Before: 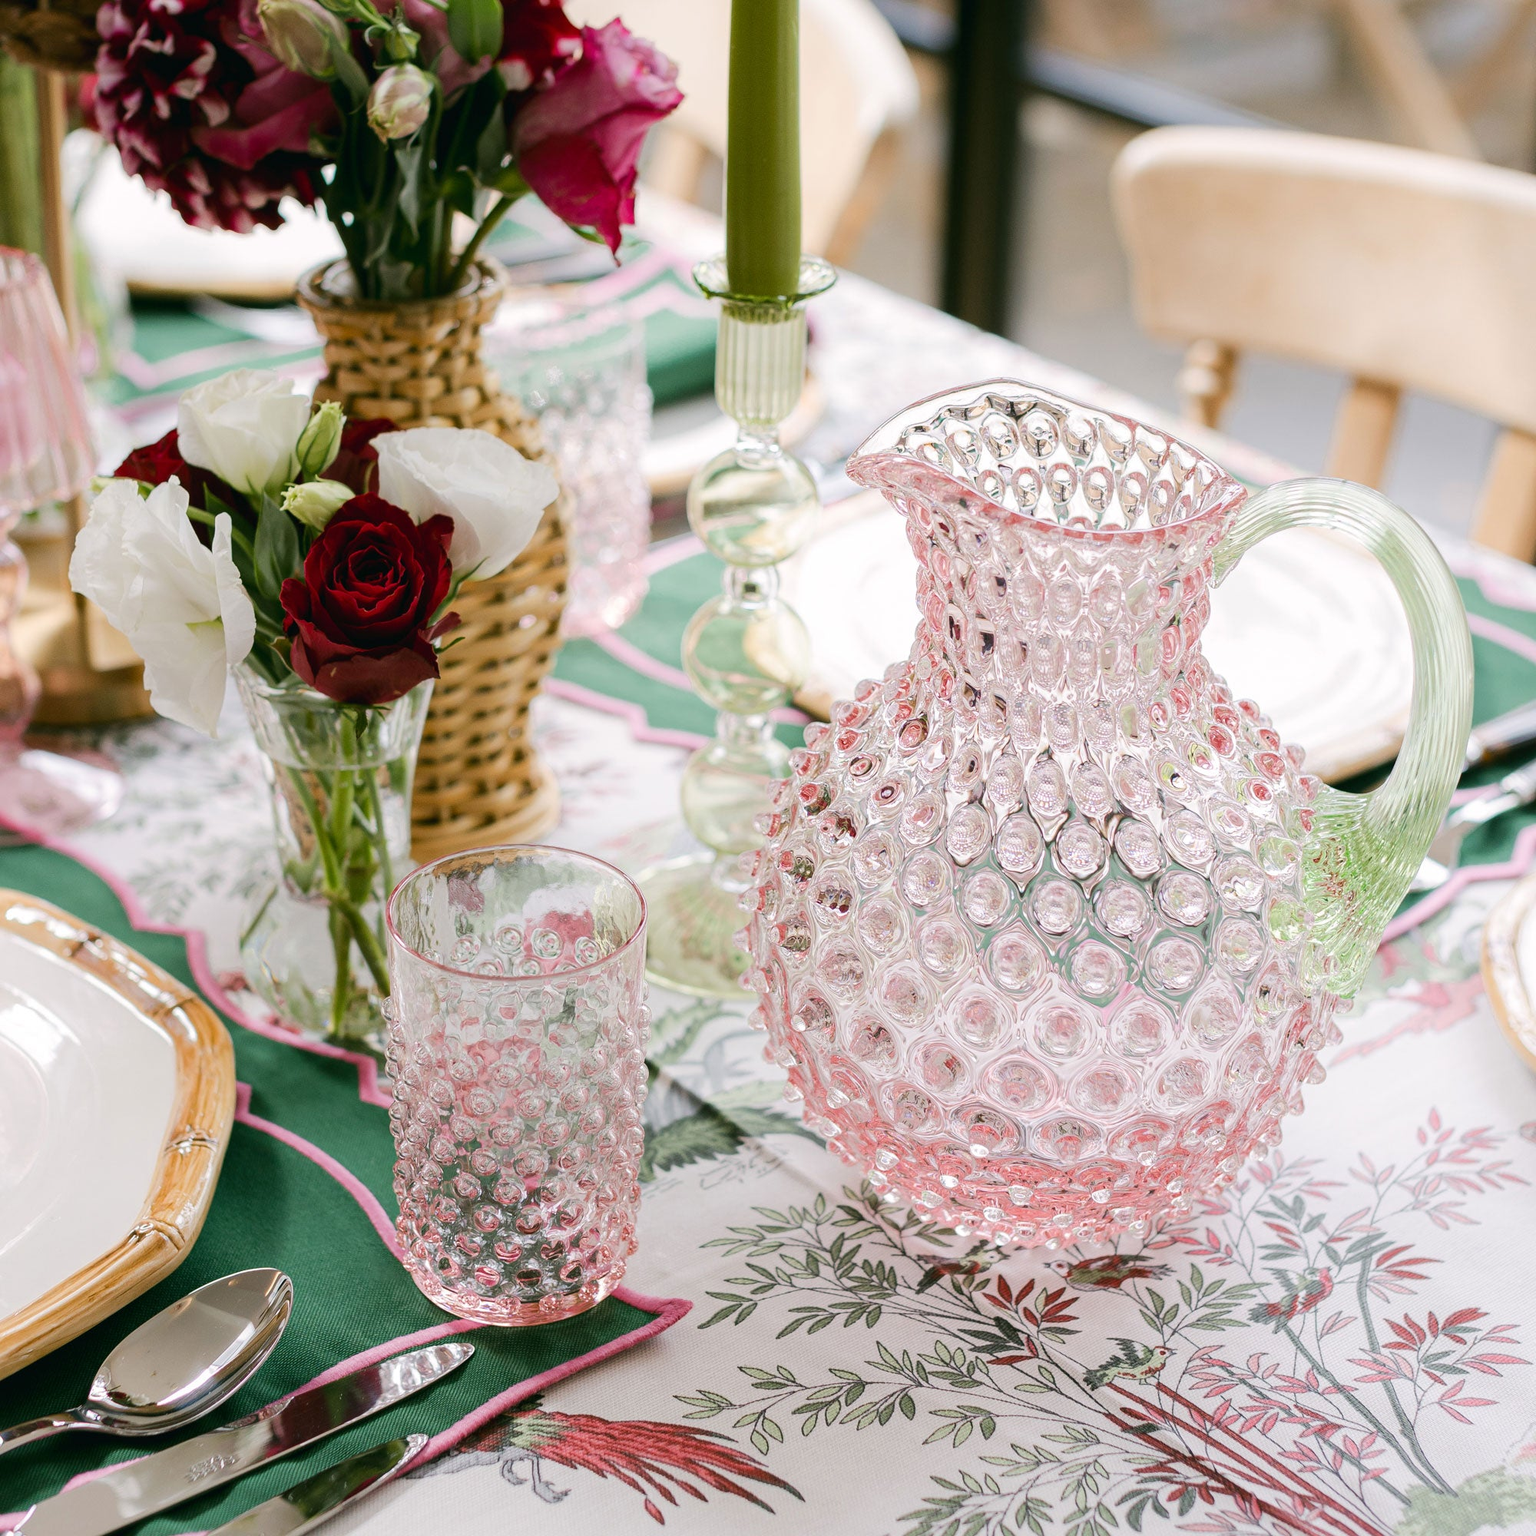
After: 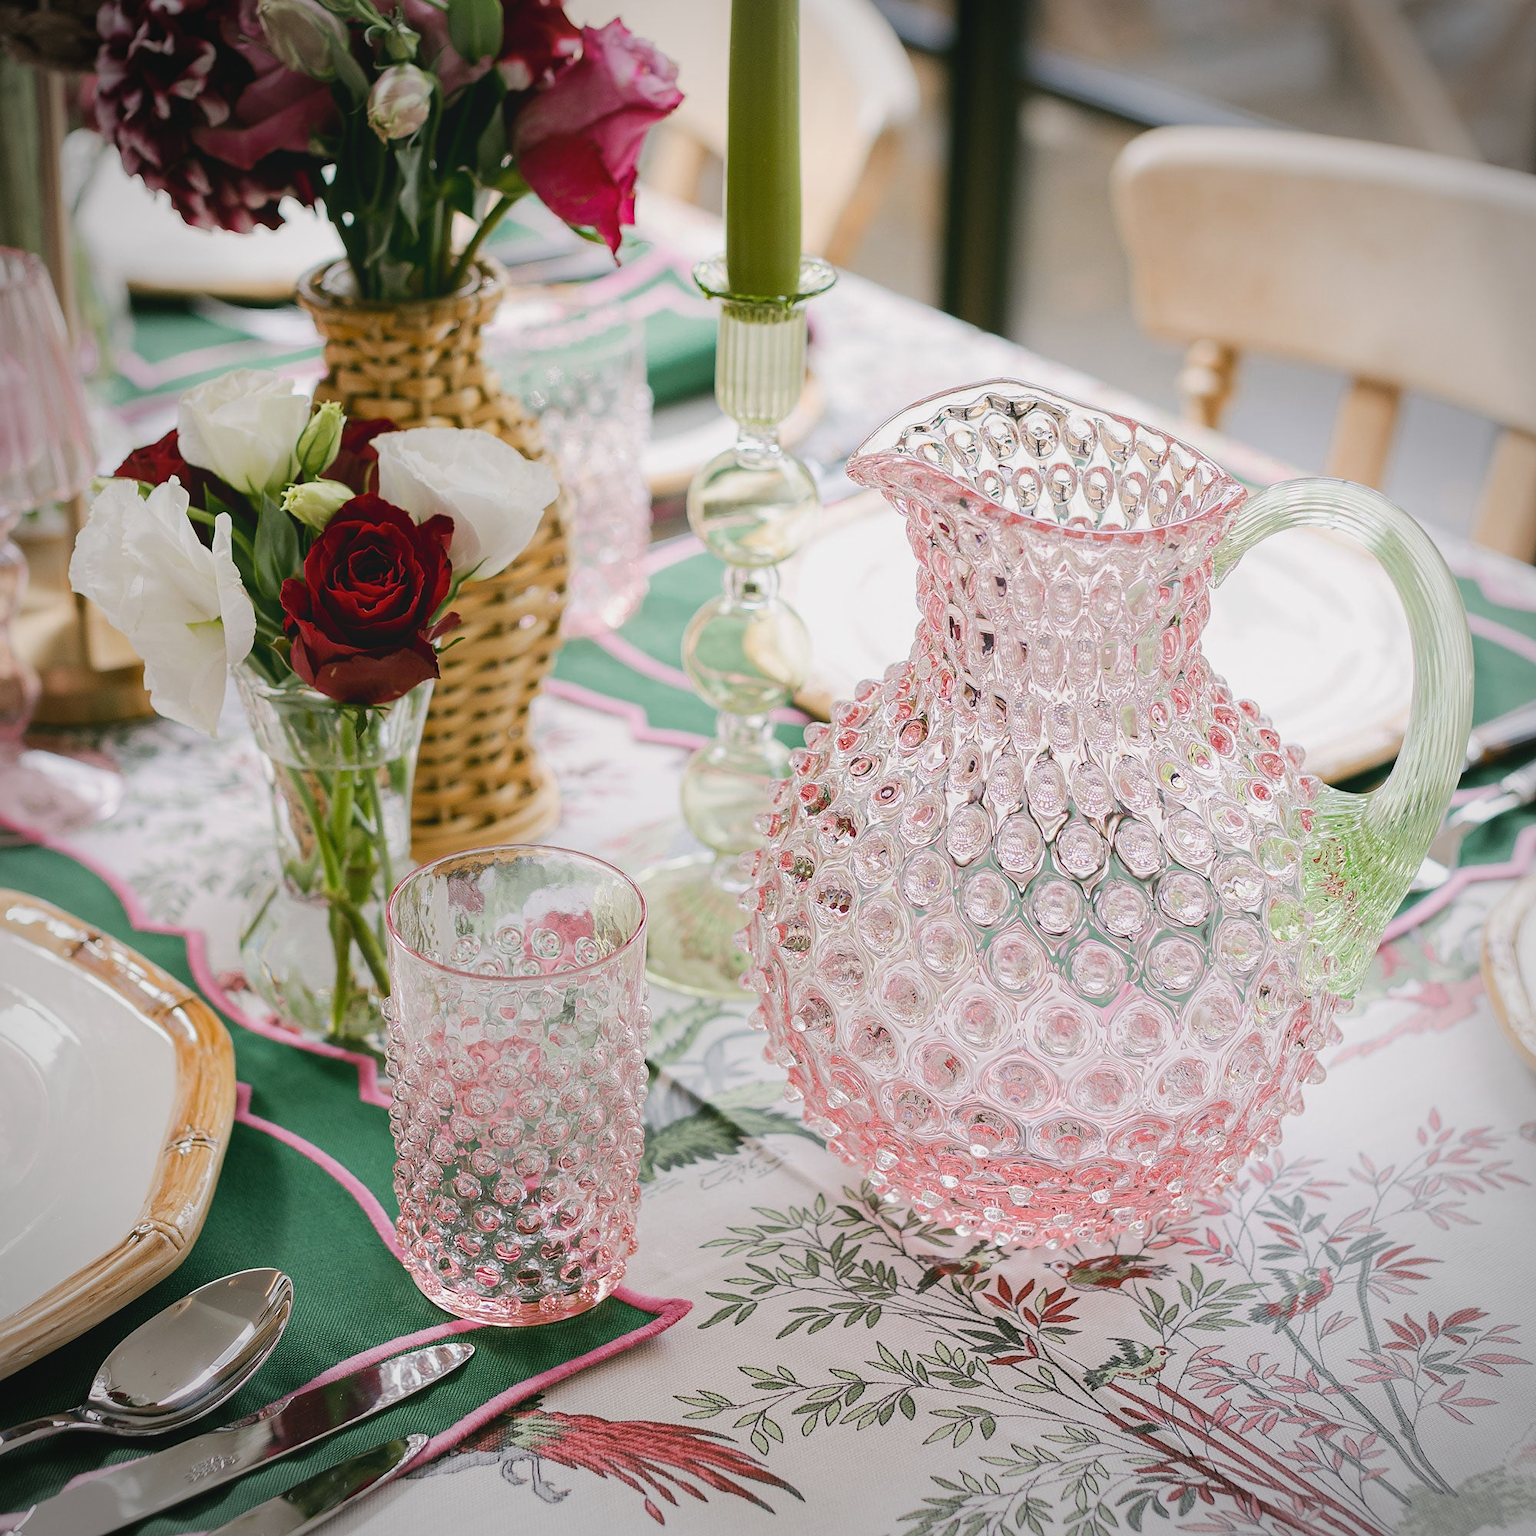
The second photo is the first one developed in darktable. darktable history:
sharpen: radius 0.969, amount 0.604
contrast brightness saturation: contrast -0.11
vignetting: on, module defaults
